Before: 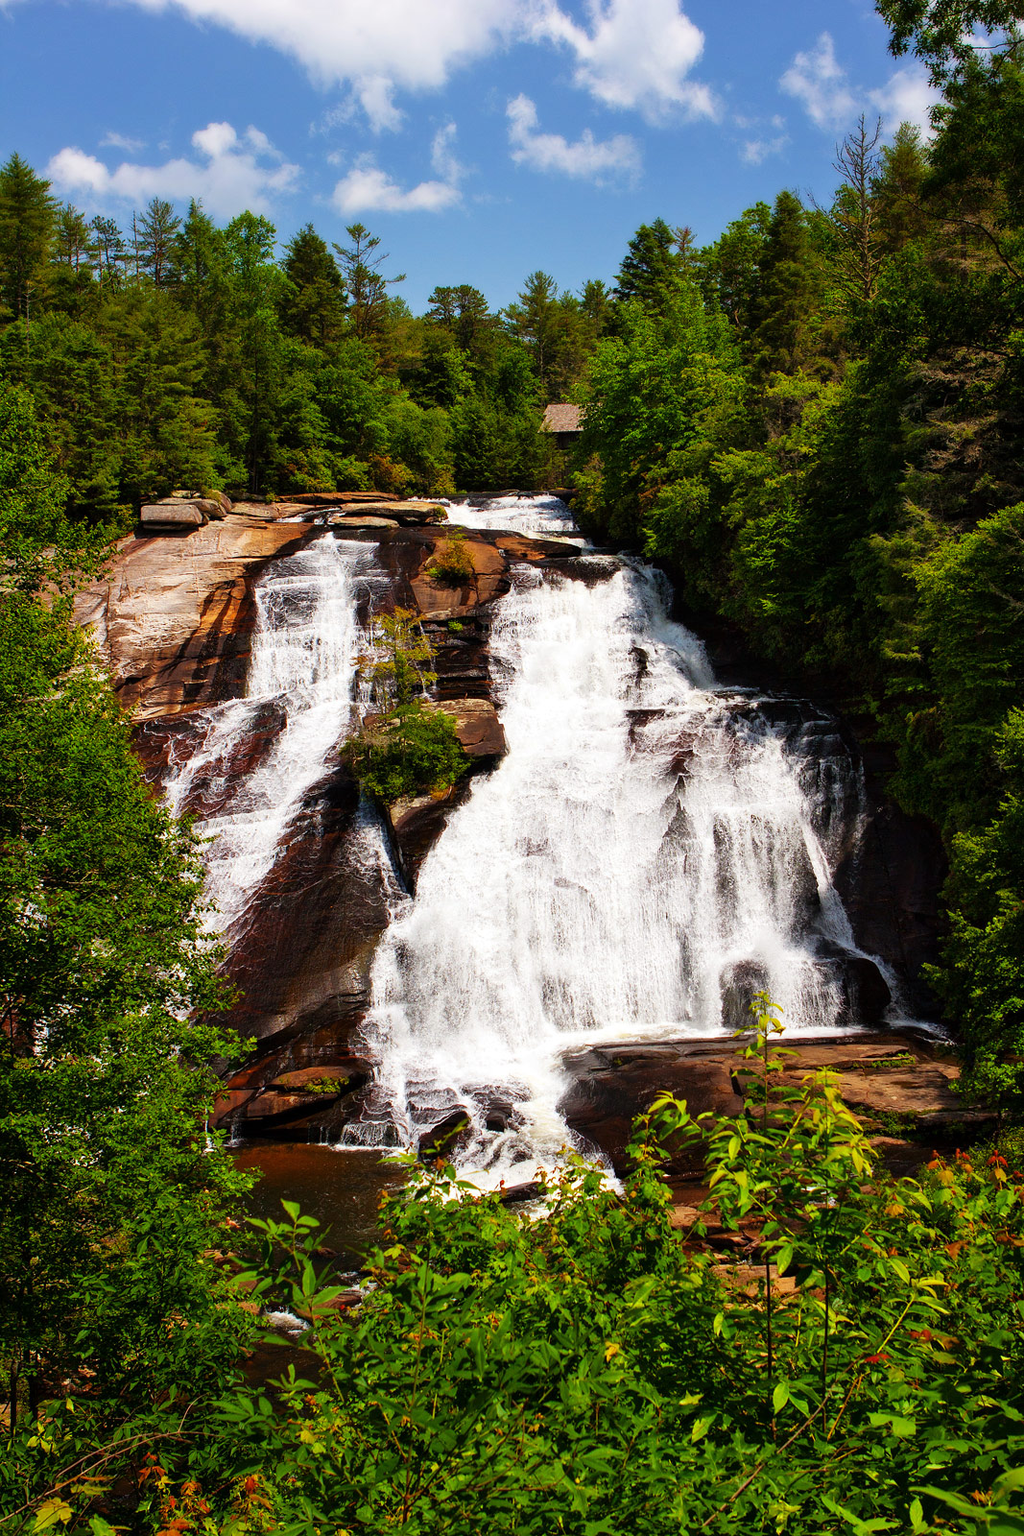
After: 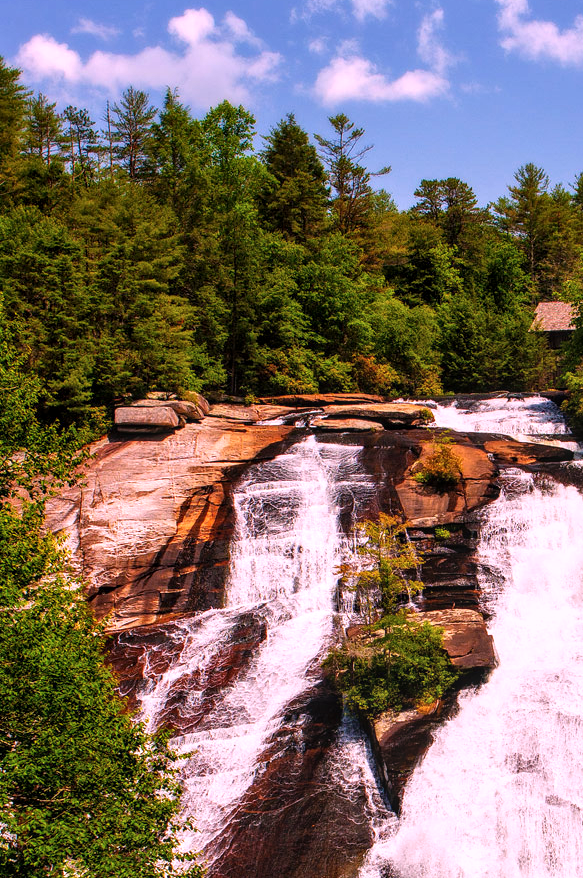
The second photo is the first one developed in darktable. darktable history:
white balance: red 1.188, blue 1.11
crop and rotate: left 3.047%, top 7.509%, right 42.236%, bottom 37.598%
local contrast: on, module defaults
